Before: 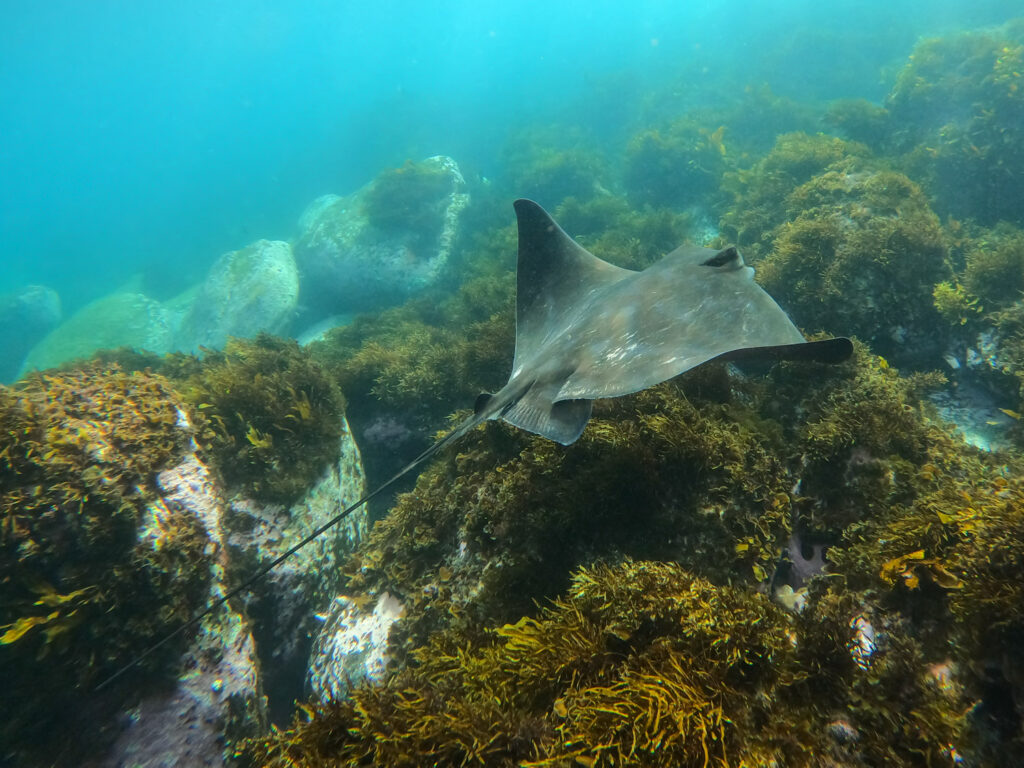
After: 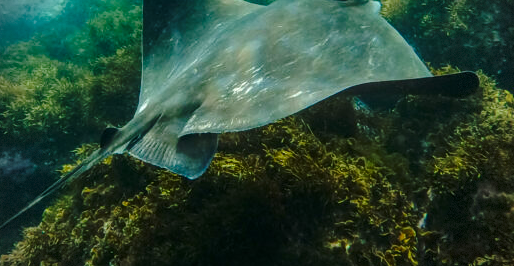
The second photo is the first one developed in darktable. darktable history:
local contrast: on, module defaults
base curve: curves: ch0 [(0, 0) (0.073, 0.04) (0.157, 0.139) (0.492, 0.492) (0.758, 0.758) (1, 1)], preserve colors none
crop: left 36.607%, top 34.735%, right 13.146%, bottom 30.611%
tone equalizer: on, module defaults
vignetting: dithering 8-bit output, unbound false
color balance rgb: perceptual saturation grading › global saturation 20%, perceptual saturation grading › highlights -25%, perceptual saturation grading › shadows 25%
